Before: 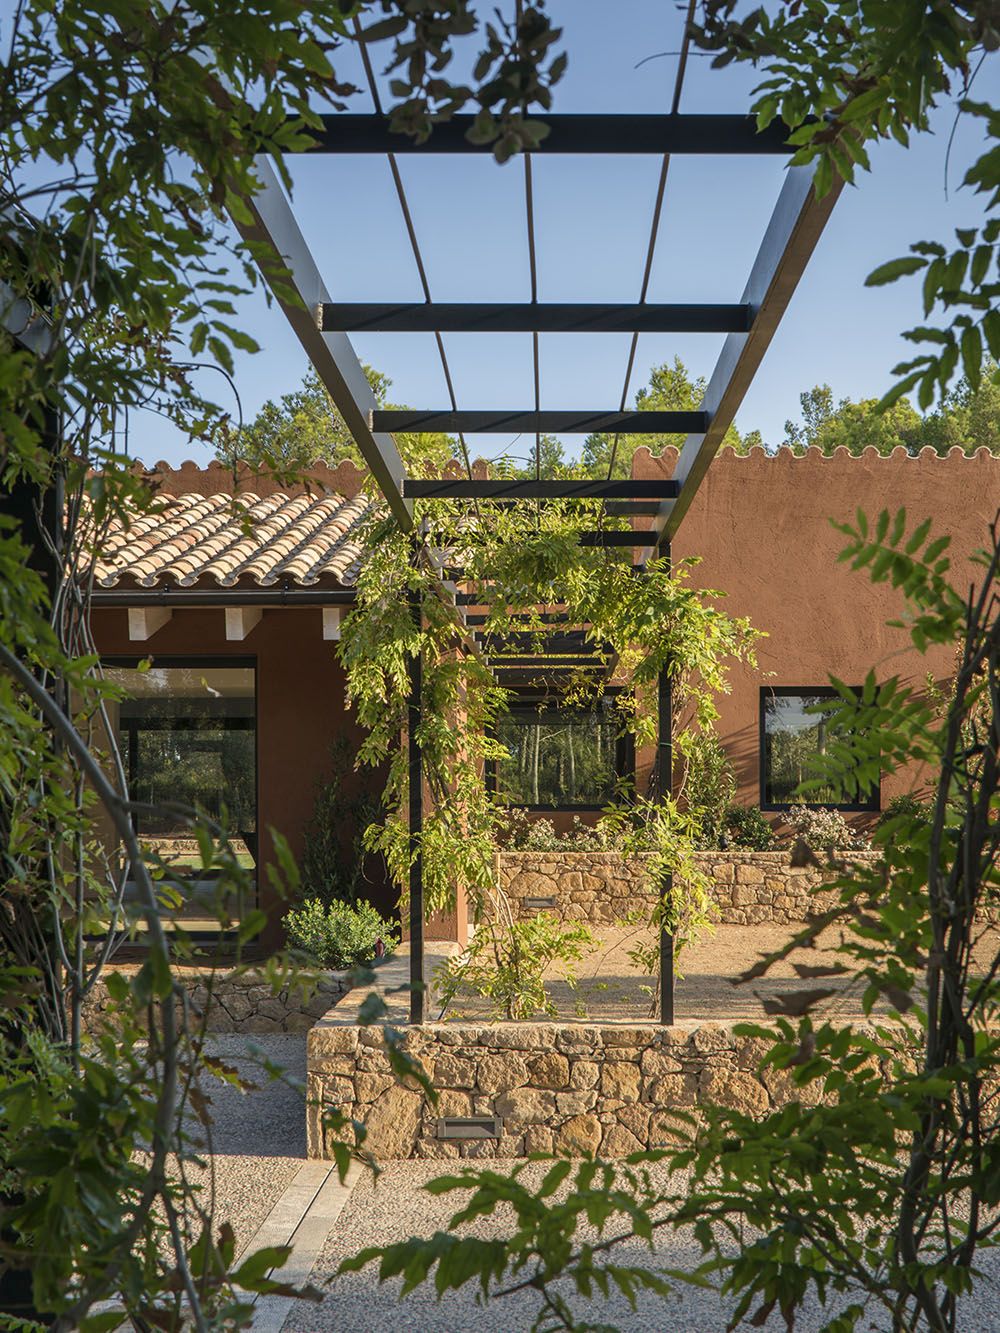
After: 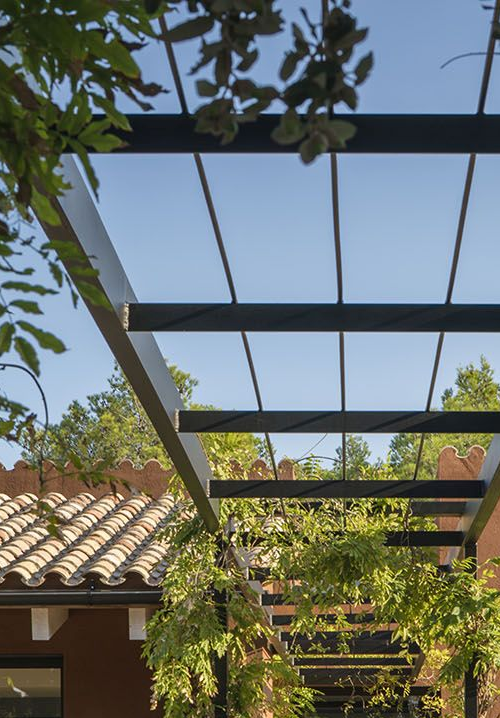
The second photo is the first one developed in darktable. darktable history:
crop: left 19.453%, right 30.532%, bottom 46.075%
